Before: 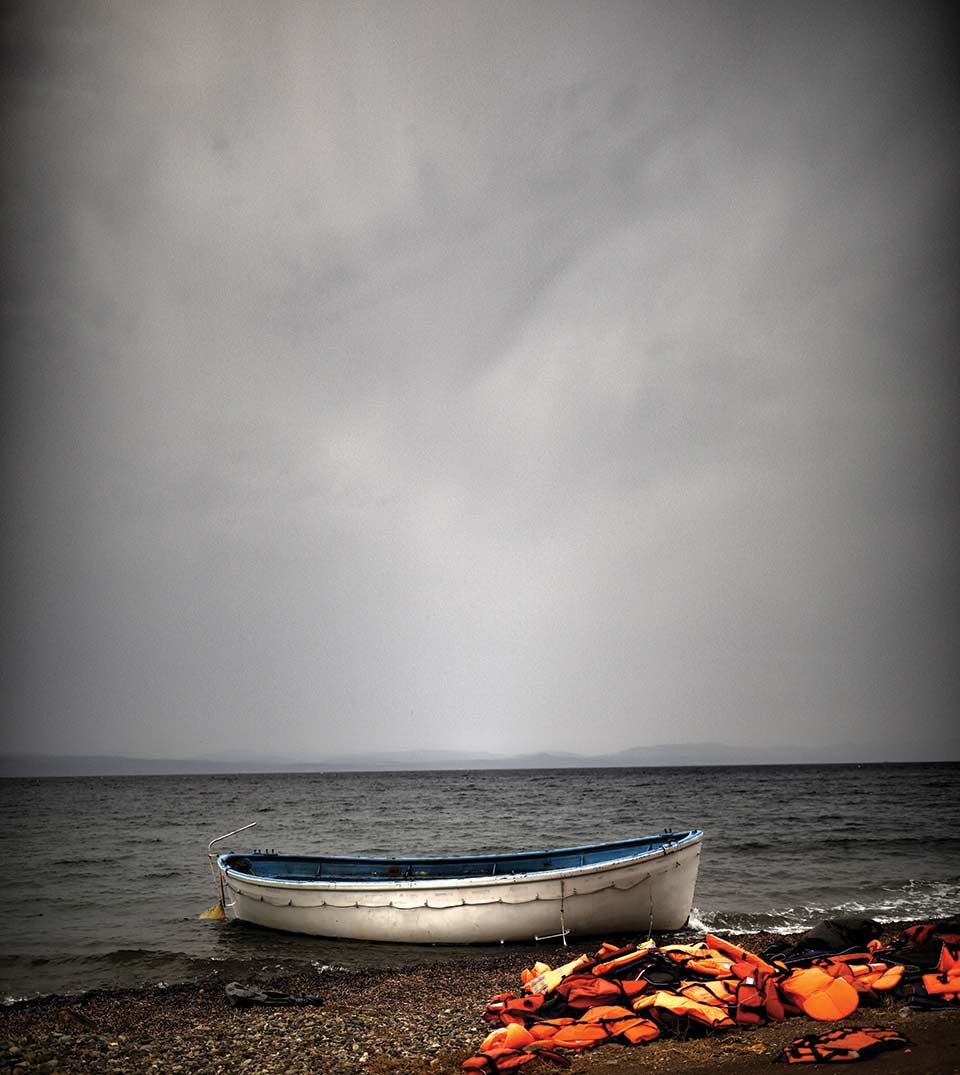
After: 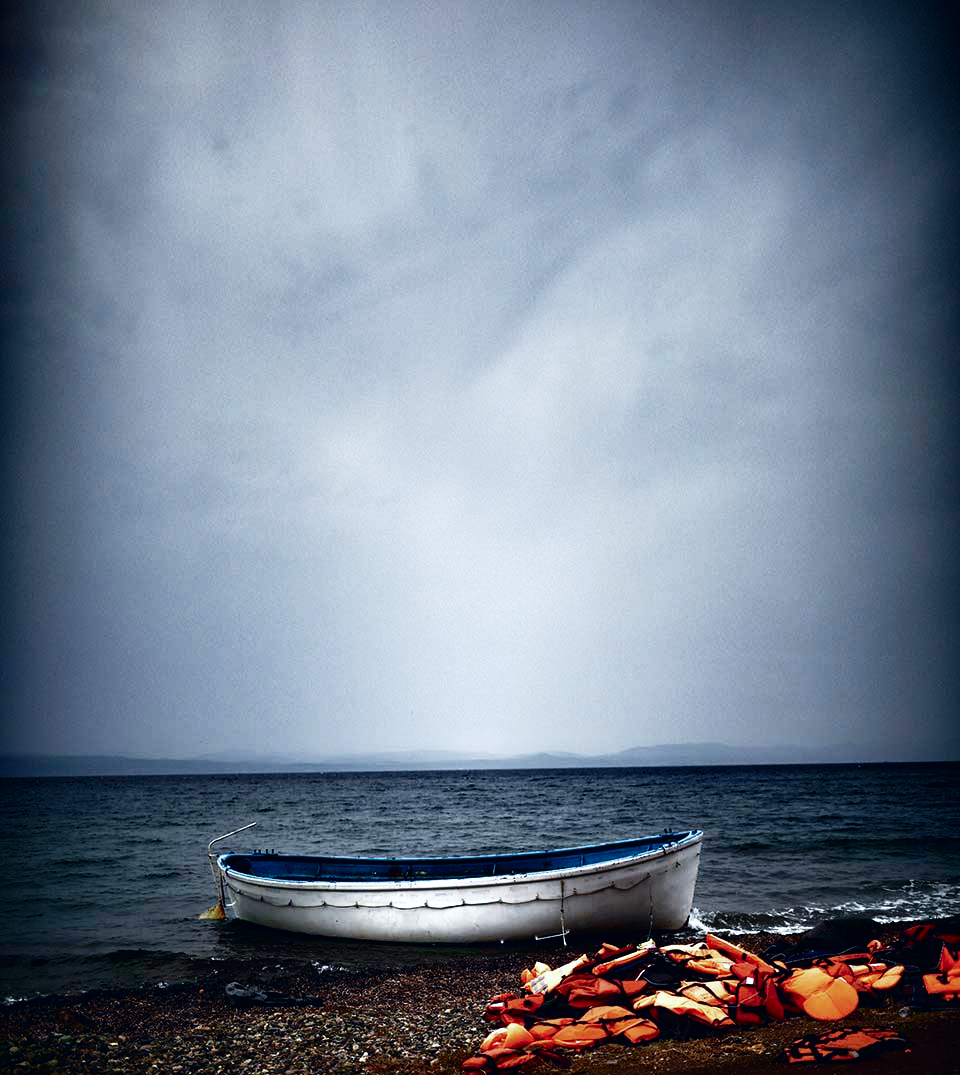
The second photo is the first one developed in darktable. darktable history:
base curve: curves: ch0 [(0, 0) (0.028, 0.03) (0.121, 0.232) (0.46, 0.748) (0.859, 0.968) (1, 1)], preserve colors none
contrast brightness saturation: brightness -0.511
exposure: black level correction -0.008, exposure 0.067 EV, compensate highlight preservation false
color calibration: illuminant custom, x 0.389, y 0.387, temperature 3835.89 K
